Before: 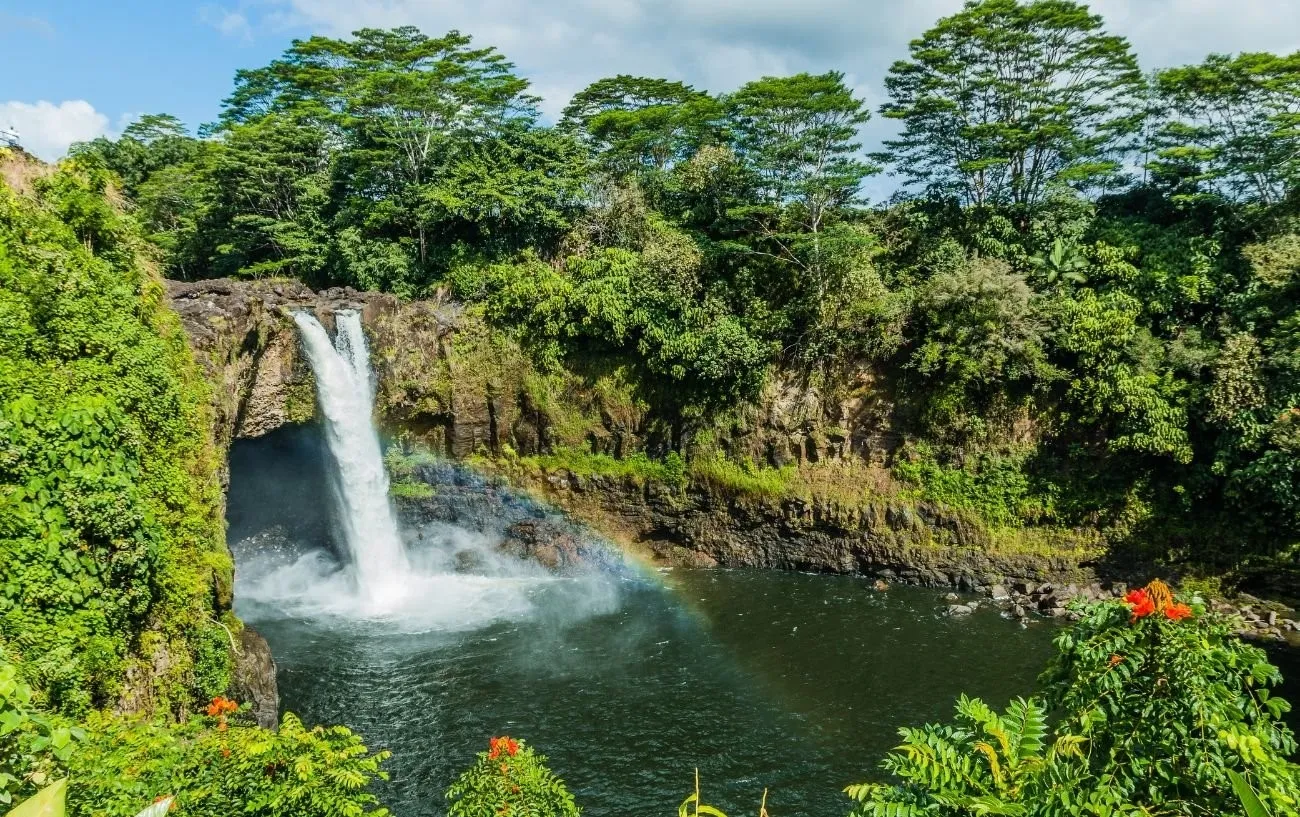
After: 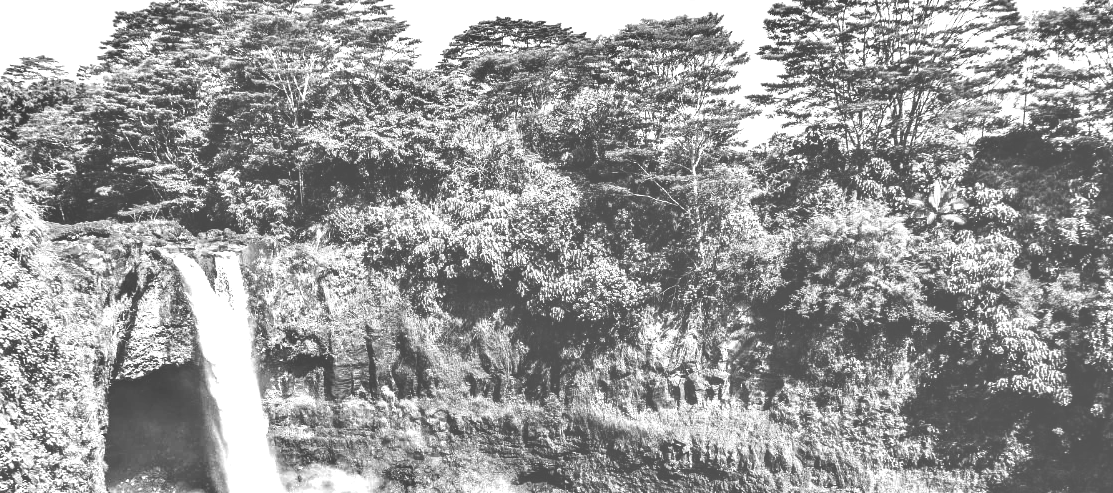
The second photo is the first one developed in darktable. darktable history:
vibrance: on, module defaults
color contrast: green-magenta contrast 0, blue-yellow contrast 0
exposure: black level correction -0.071, exposure 0.5 EV, compensate highlight preservation false
shadows and highlights: low approximation 0.01, soften with gaussian
crop and rotate: left 9.345%, top 7.22%, right 4.982%, bottom 32.331%
velvia: on, module defaults
tone equalizer: -8 EV -0.75 EV, -7 EV -0.7 EV, -6 EV -0.6 EV, -5 EV -0.4 EV, -3 EV 0.4 EV, -2 EV 0.6 EV, -1 EV 0.7 EV, +0 EV 0.75 EV, edges refinement/feathering 500, mask exposure compensation -1.57 EV, preserve details no
